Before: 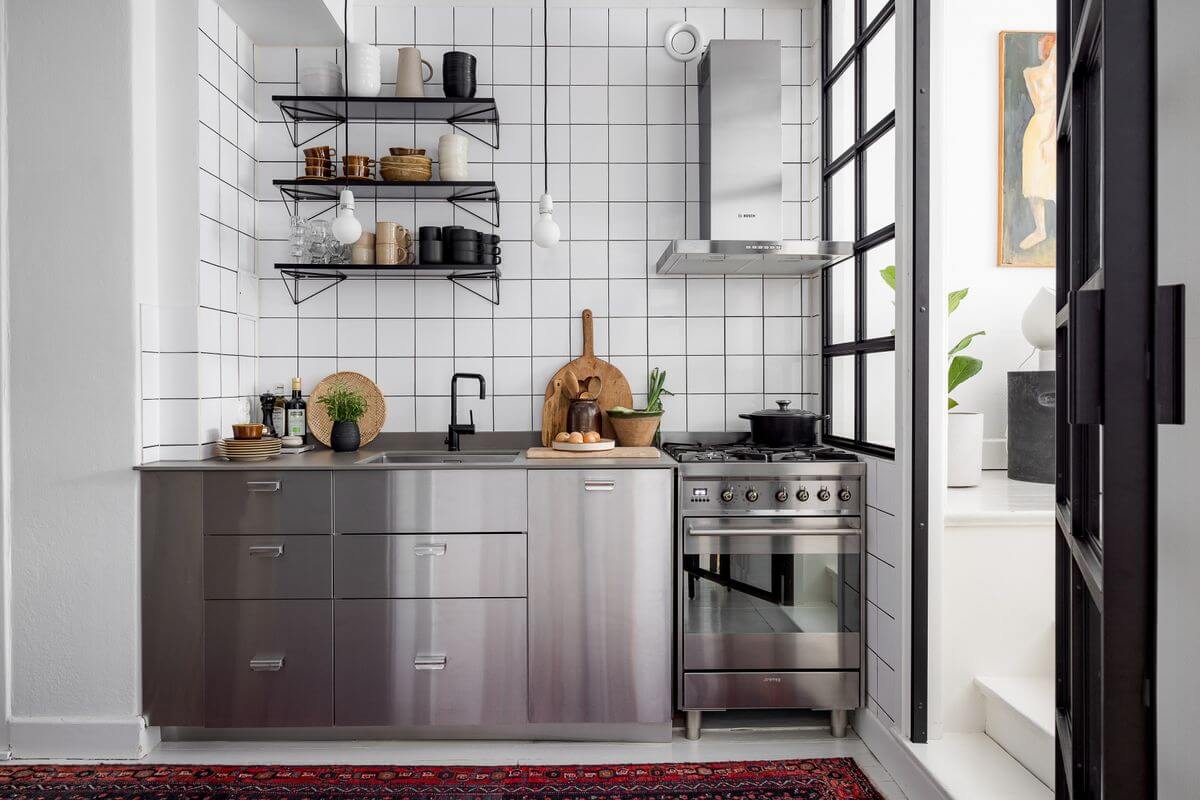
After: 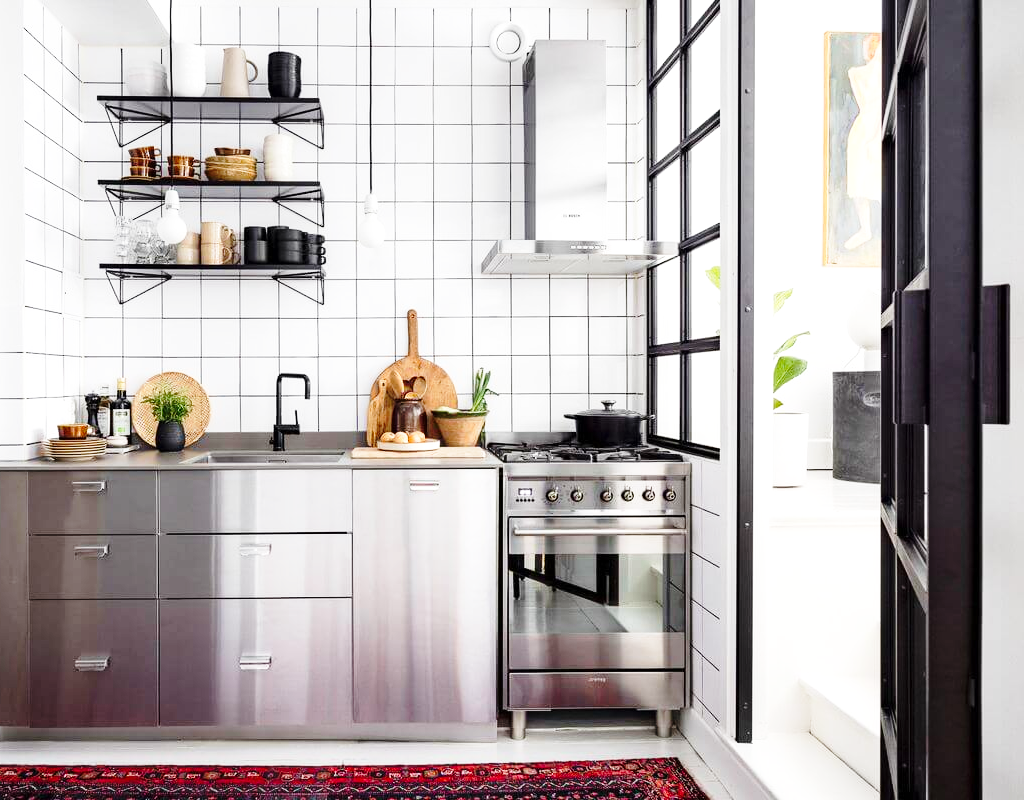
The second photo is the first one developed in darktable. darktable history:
base curve: curves: ch0 [(0, 0) (0.028, 0.03) (0.121, 0.232) (0.46, 0.748) (0.859, 0.968) (1, 1)], preserve colors none
exposure: exposure 0.4 EV, compensate highlight preservation false
crop and rotate: left 14.584%
